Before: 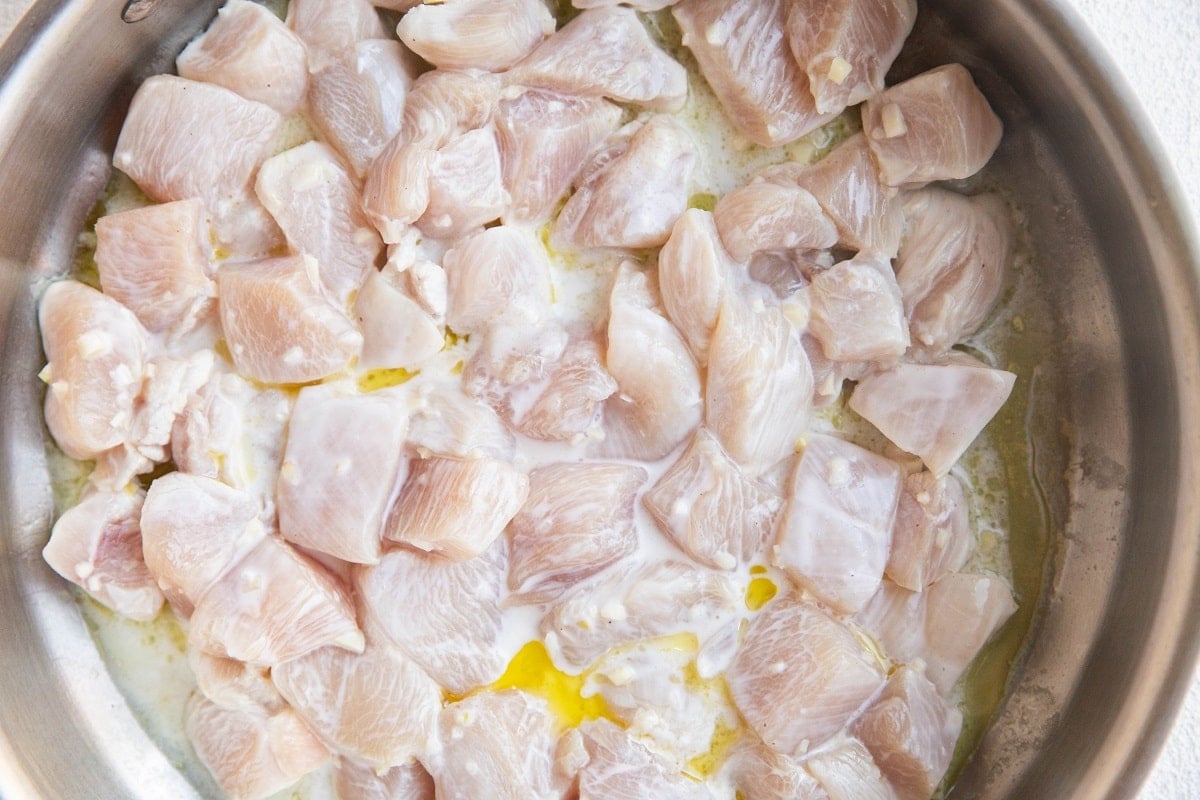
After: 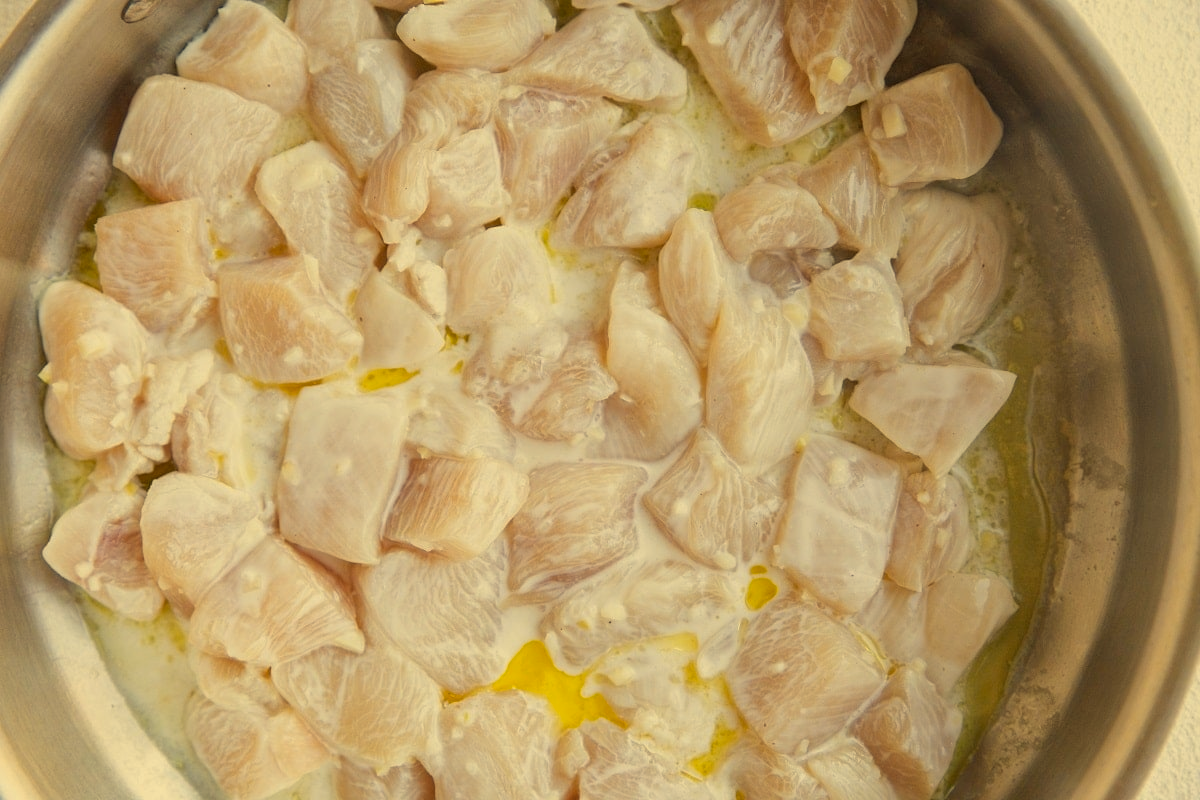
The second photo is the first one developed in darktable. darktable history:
color contrast: green-magenta contrast 0.85, blue-yellow contrast 1.25, unbound 0
white balance: red 1.08, blue 0.791
tone equalizer: -8 EV 0.25 EV, -7 EV 0.417 EV, -6 EV 0.417 EV, -5 EV 0.25 EV, -3 EV -0.25 EV, -2 EV -0.417 EV, -1 EV -0.417 EV, +0 EV -0.25 EV, edges refinement/feathering 500, mask exposure compensation -1.57 EV, preserve details guided filter
